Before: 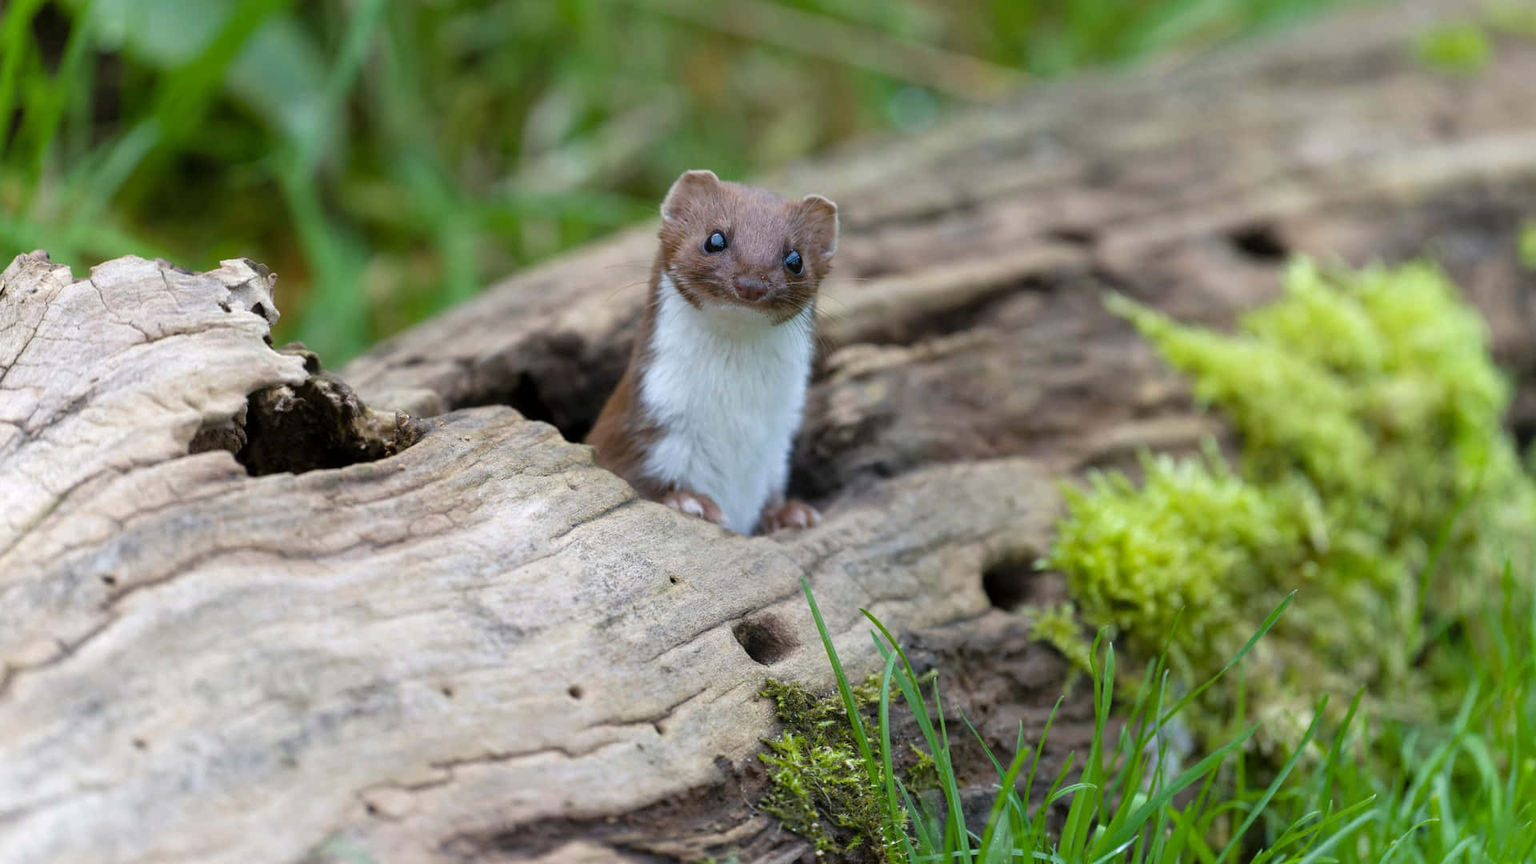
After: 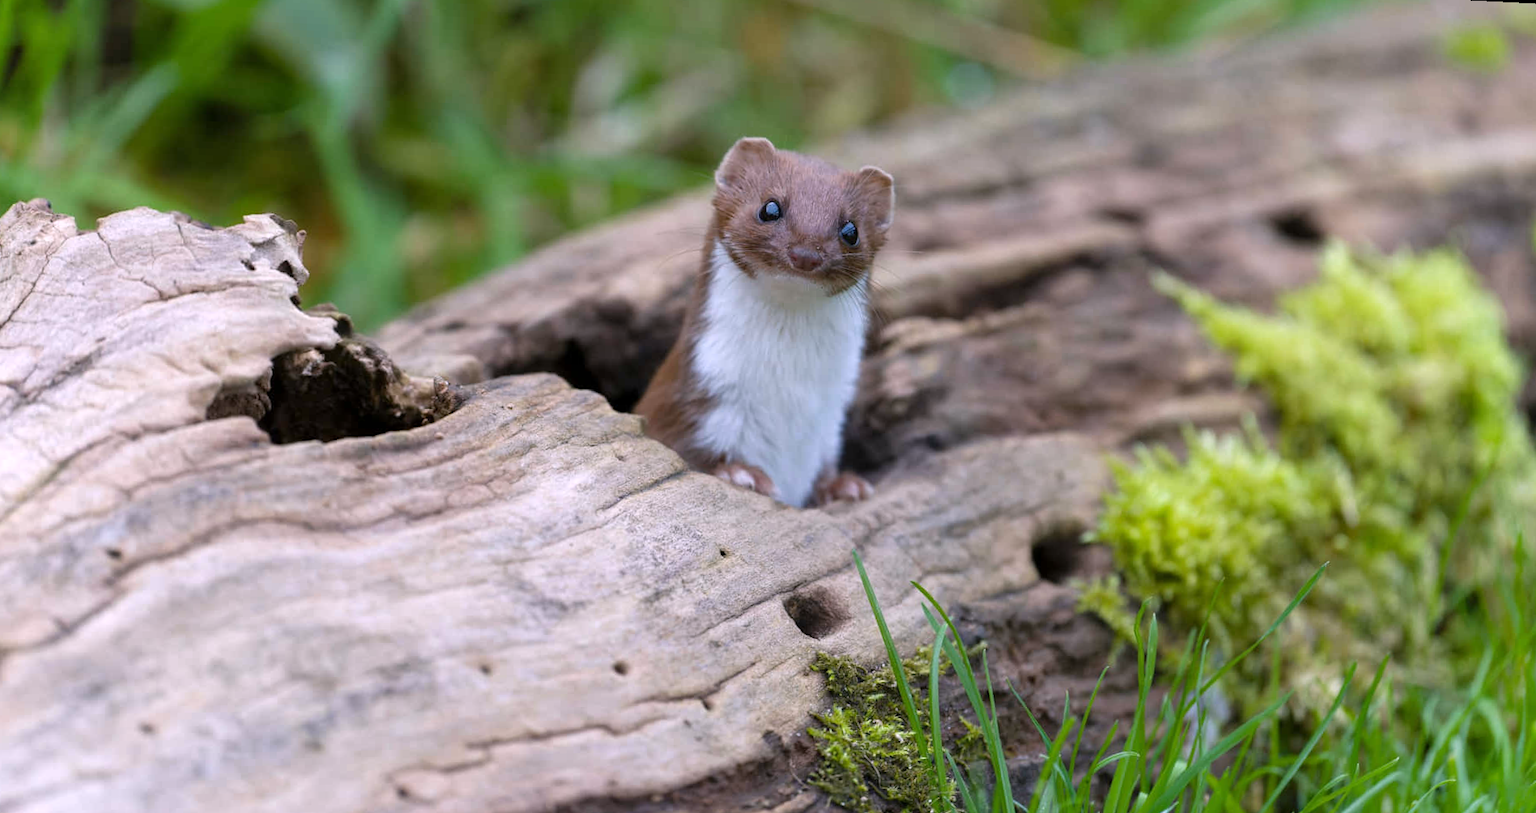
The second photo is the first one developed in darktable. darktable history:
white balance: red 1.05, blue 1.072
rotate and perspective: rotation 0.679°, lens shift (horizontal) 0.136, crop left 0.009, crop right 0.991, crop top 0.078, crop bottom 0.95
